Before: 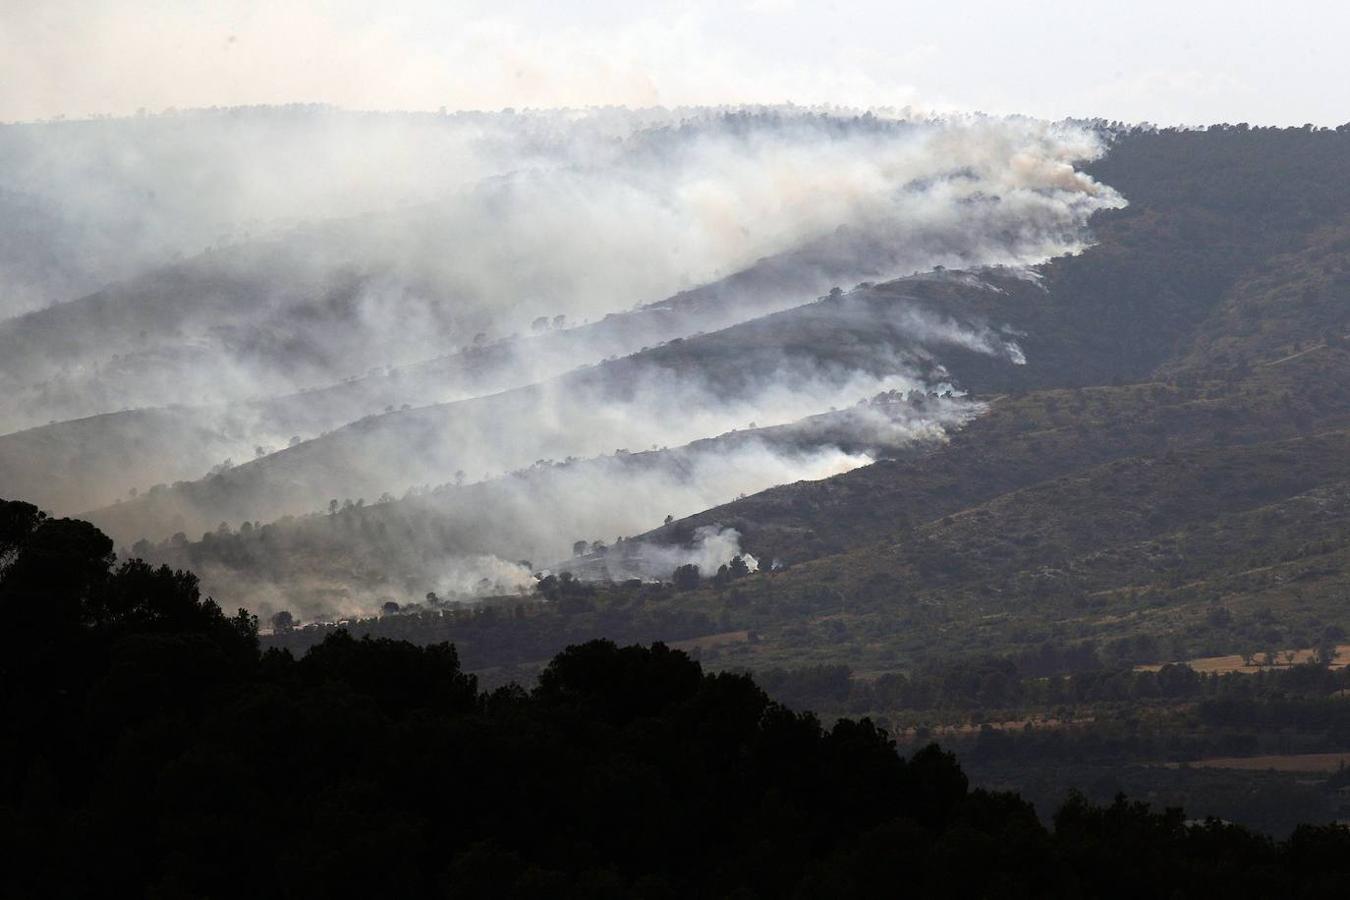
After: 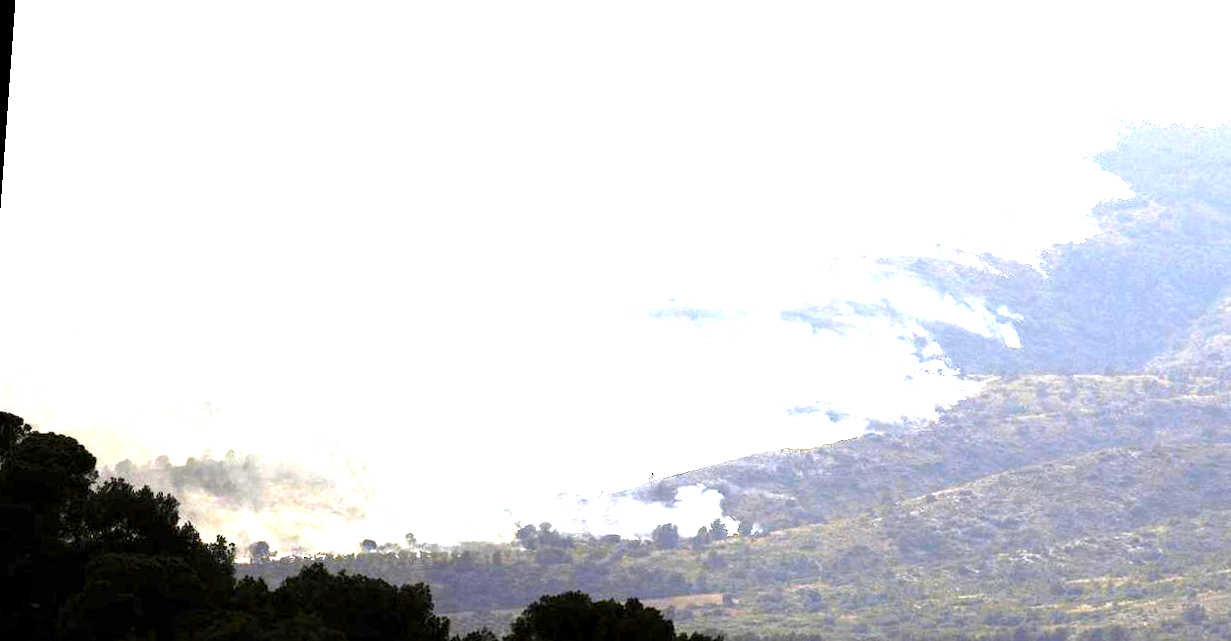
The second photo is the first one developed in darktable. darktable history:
white balance: red 1, blue 1
exposure: black level correction 0.001, exposure 1.719 EV, compensate exposure bias true, compensate highlight preservation false
color contrast: green-magenta contrast 0.85, blue-yellow contrast 1.25, unbound 0
levels: levels [0, 0.374, 0.749]
crop: left 3.015%, top 8.969%, right 9.647%, bottom 26.457%
rotate and perspective: rotation 4.1°, automatic cropping off
